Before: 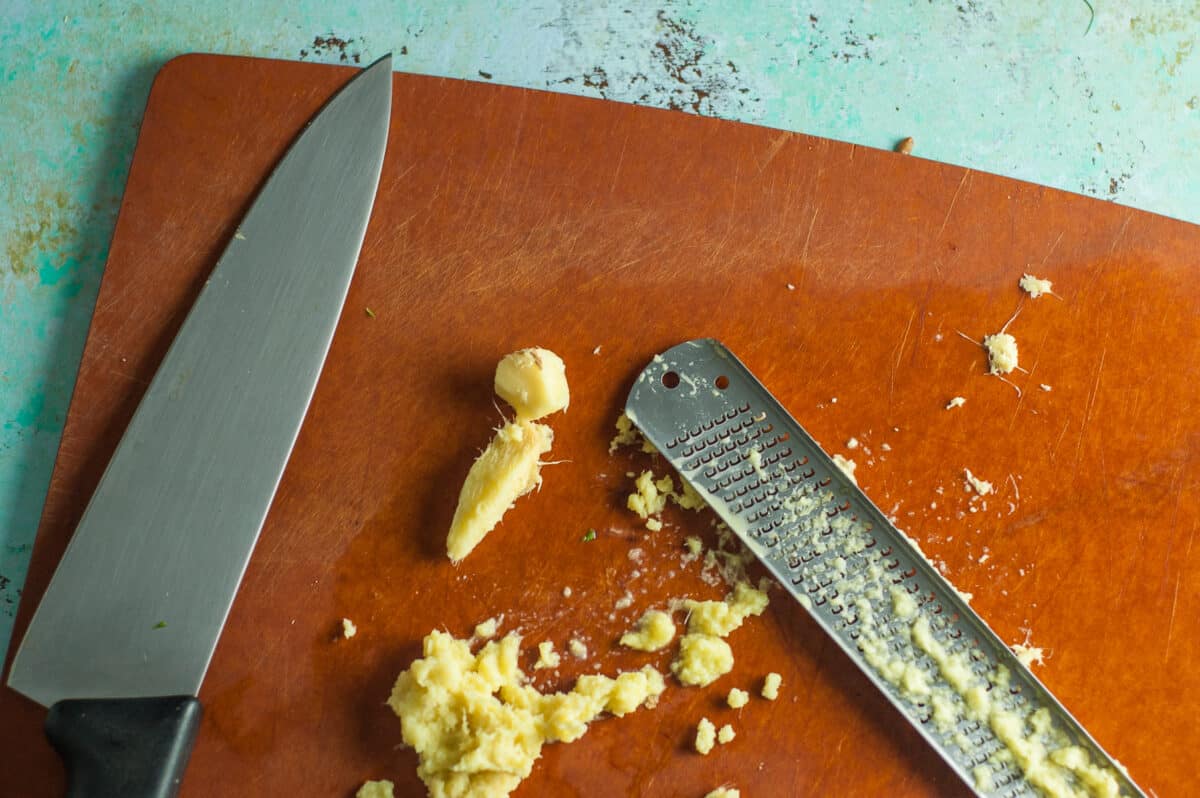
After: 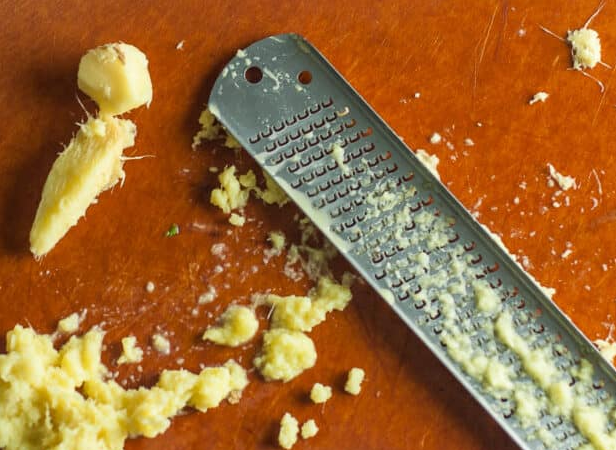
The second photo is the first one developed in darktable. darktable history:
crop: left 34.75%, top 38.315%, right 13.886%, bottom 5.223%
